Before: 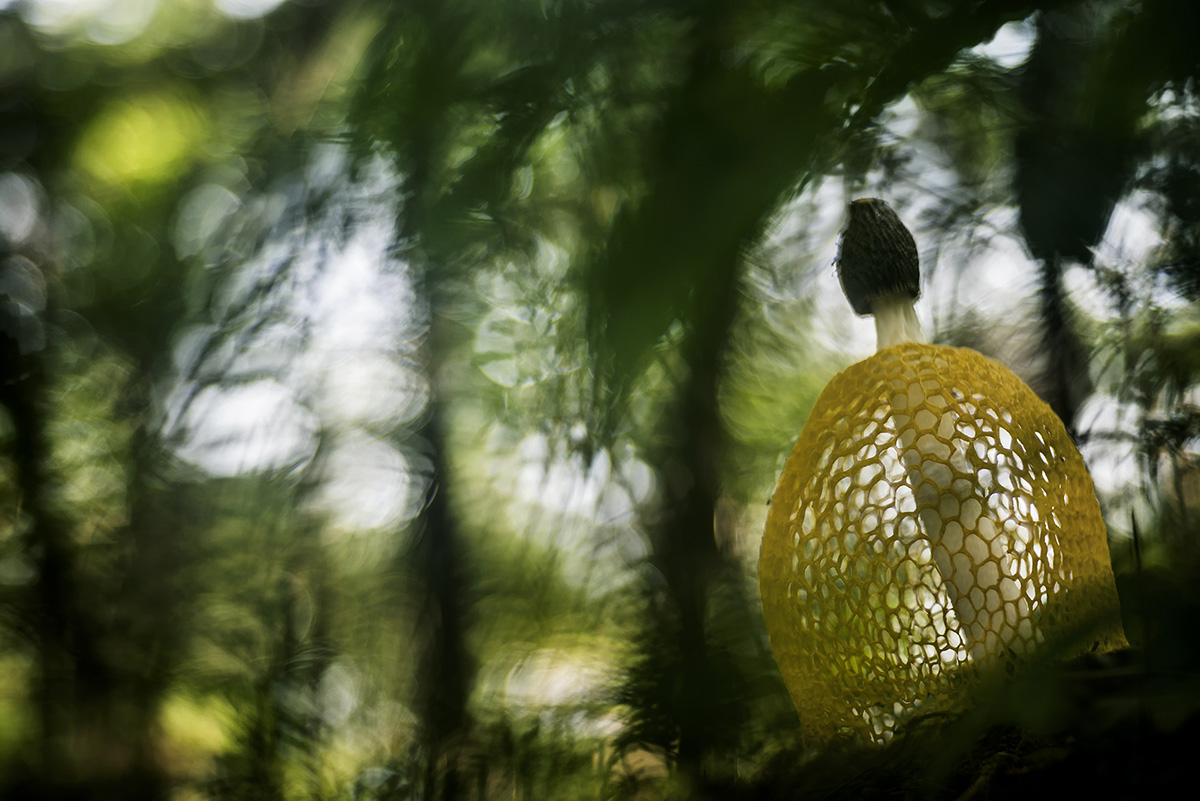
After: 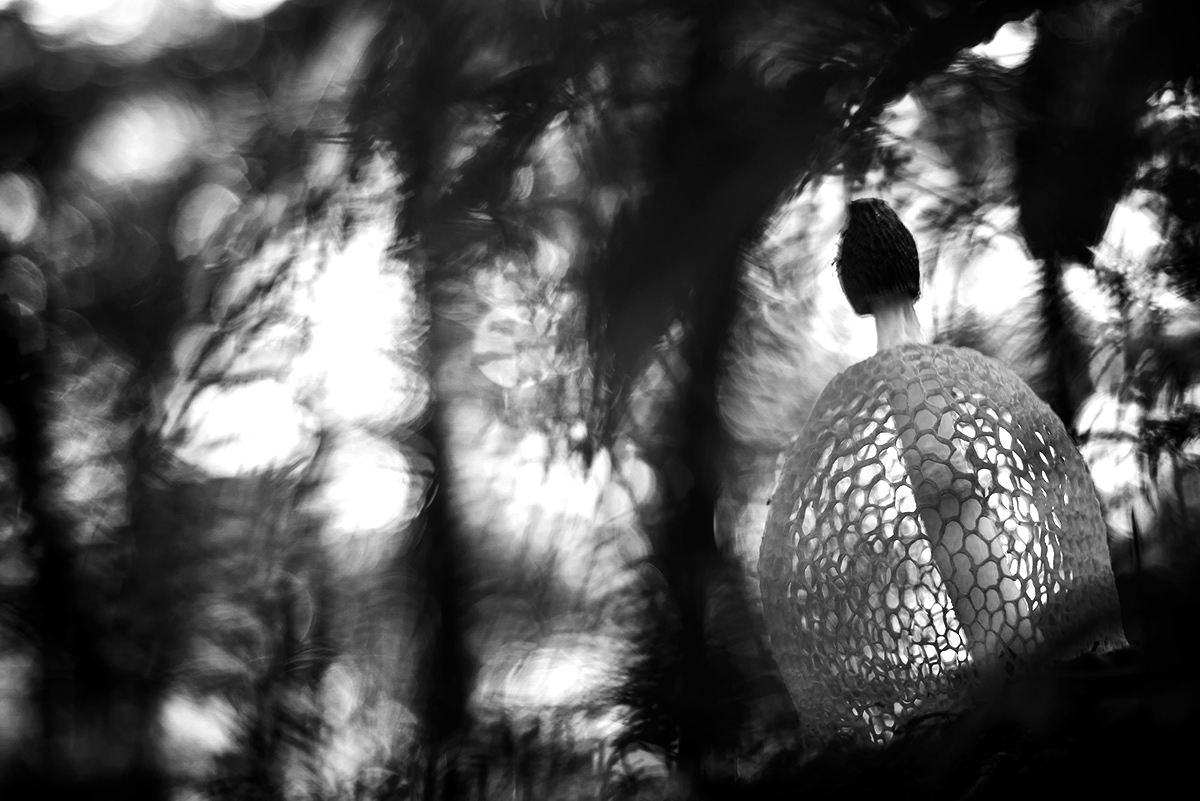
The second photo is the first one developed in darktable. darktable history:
tone equalizer: -8 EV -0.75 EV, -7 EV -0.7 EV, -6 EV -0.6 EV, -5 EV -0.4 EV, -3 EV 0.4 EV, -2 EV 0.6 EV, -1 EV 0.7 EV, +0 EV 0.75 EV, edges refinement/feathering 500, mask exposure compensation -1.57 EV, preserve details no
color contrast: green-magenta contrast 0, blue-yellow contrast 0
